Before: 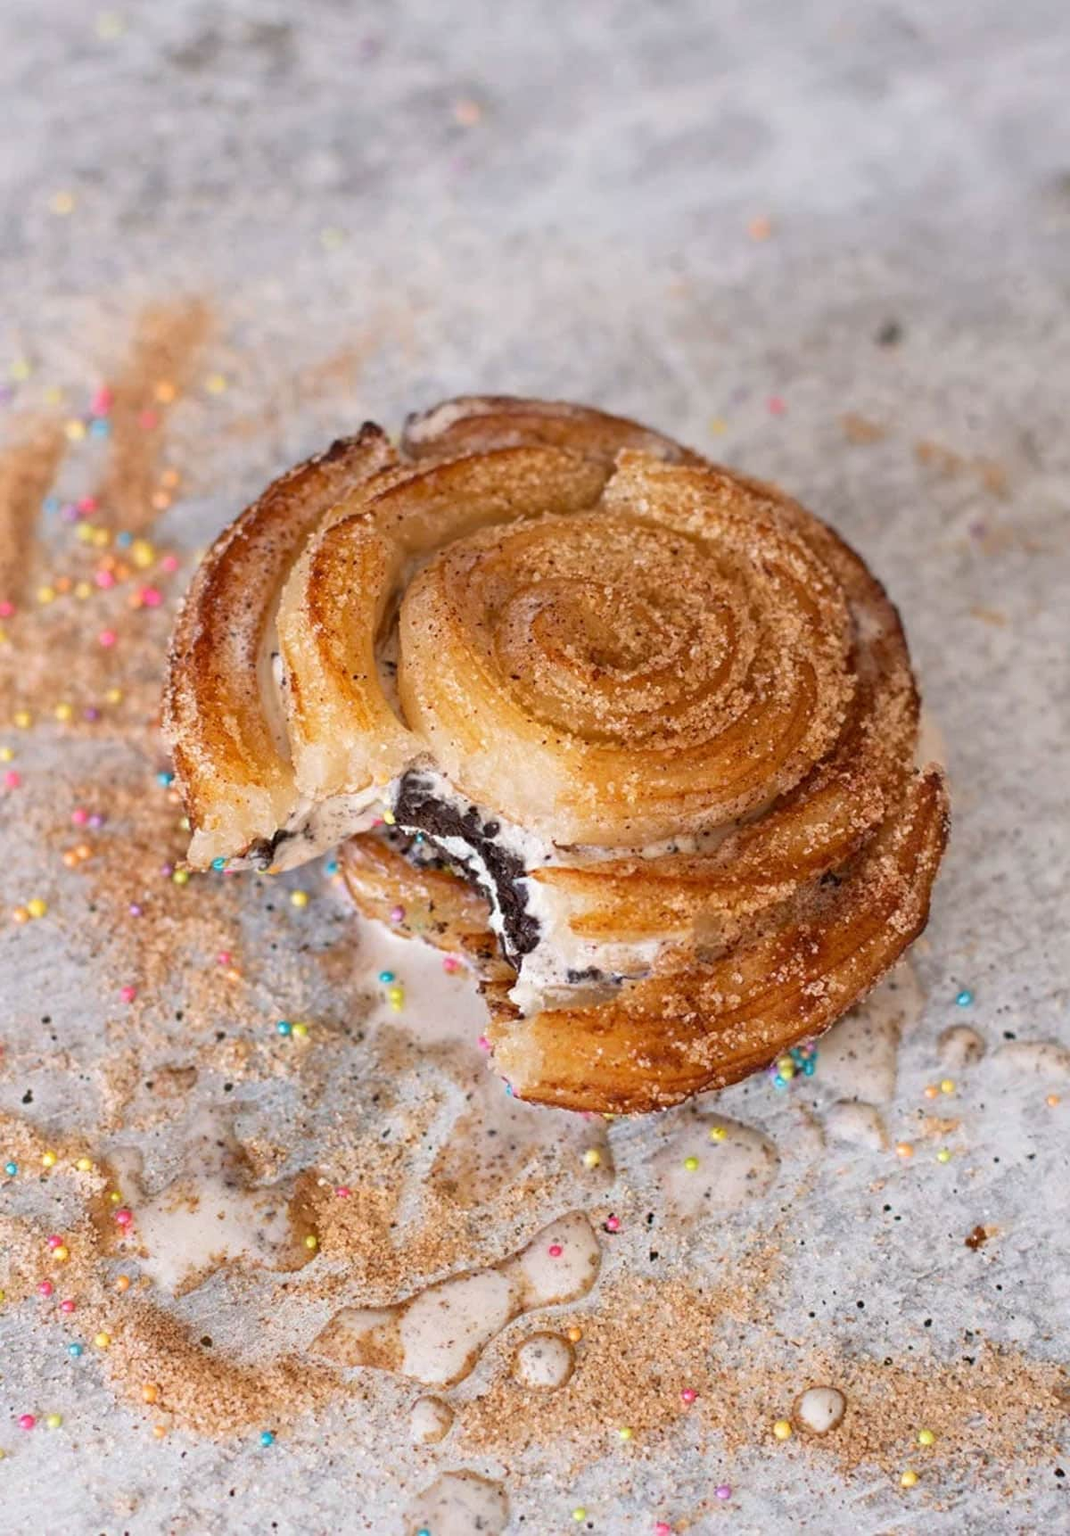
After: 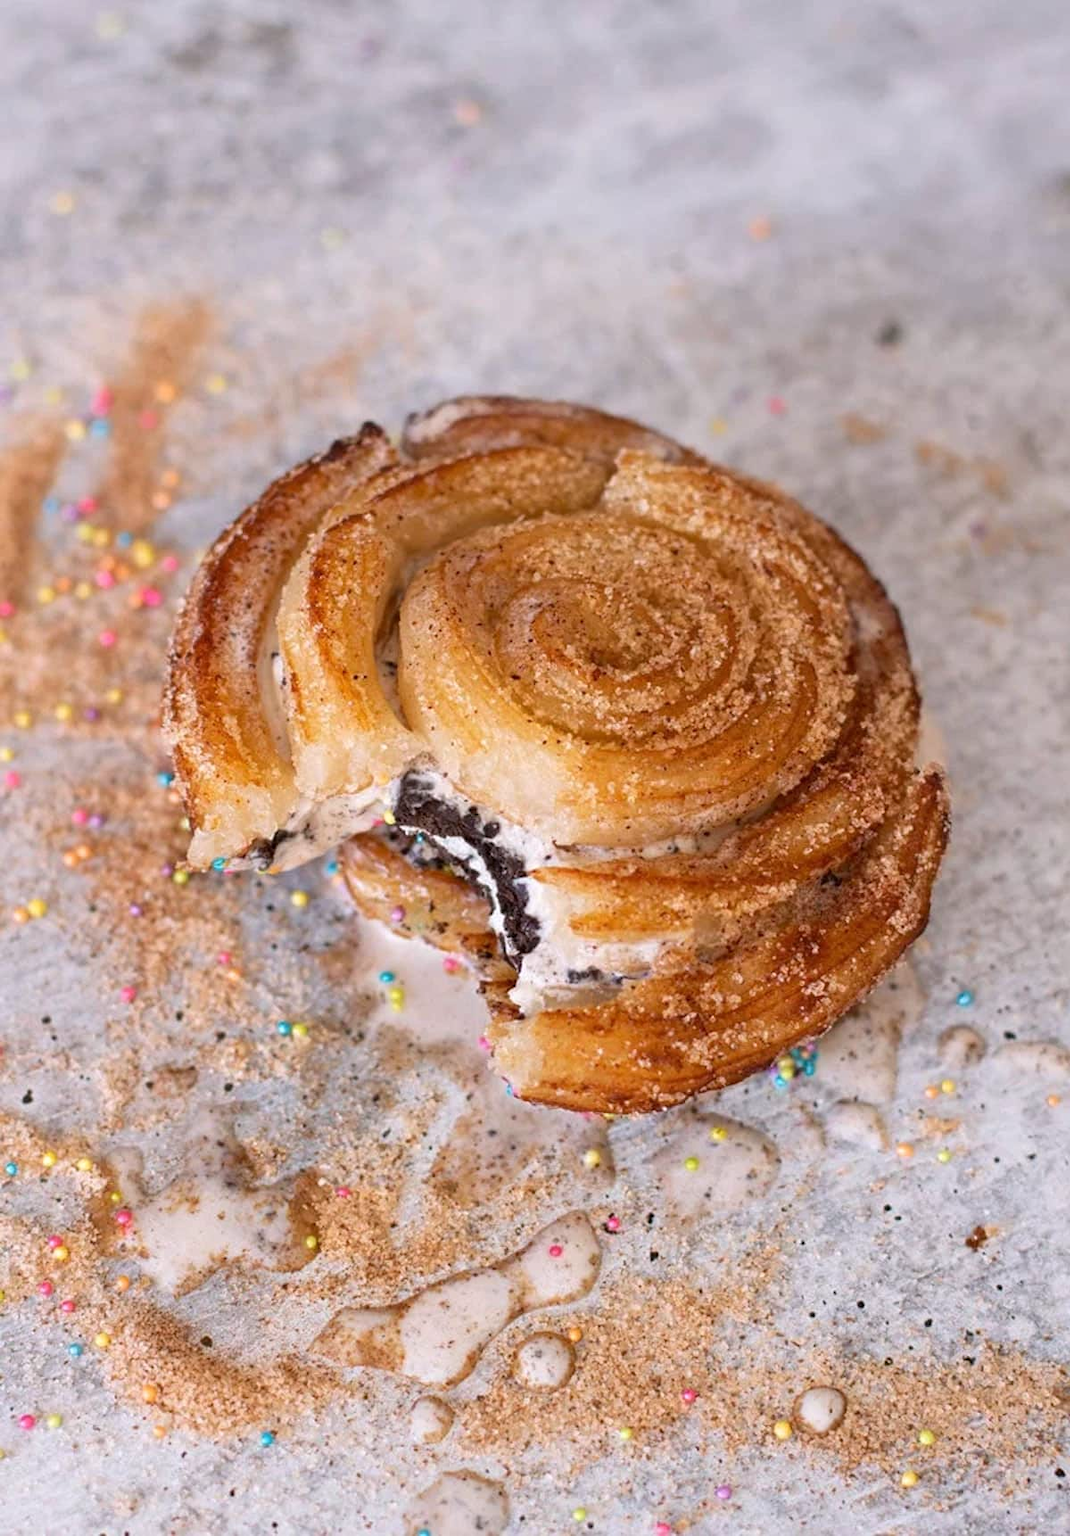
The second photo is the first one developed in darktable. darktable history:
white balance: red 1.009, blue 1.027
base curve: curves: ch0 [(0, 0) (0.989, 0.992)], preserve colors none
